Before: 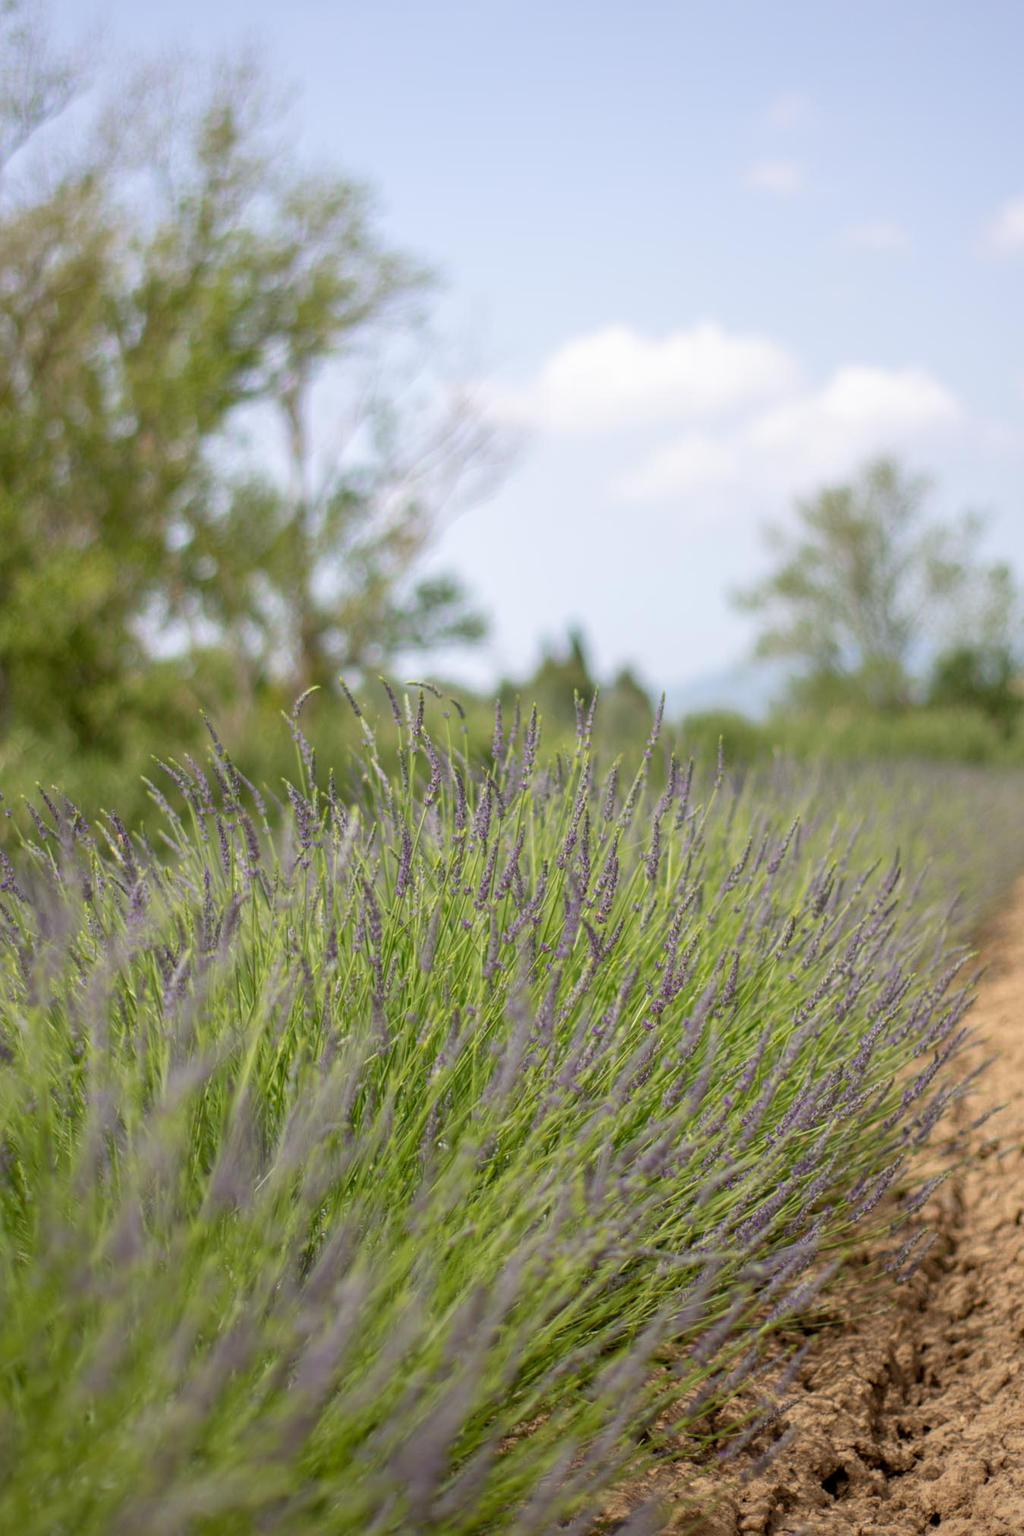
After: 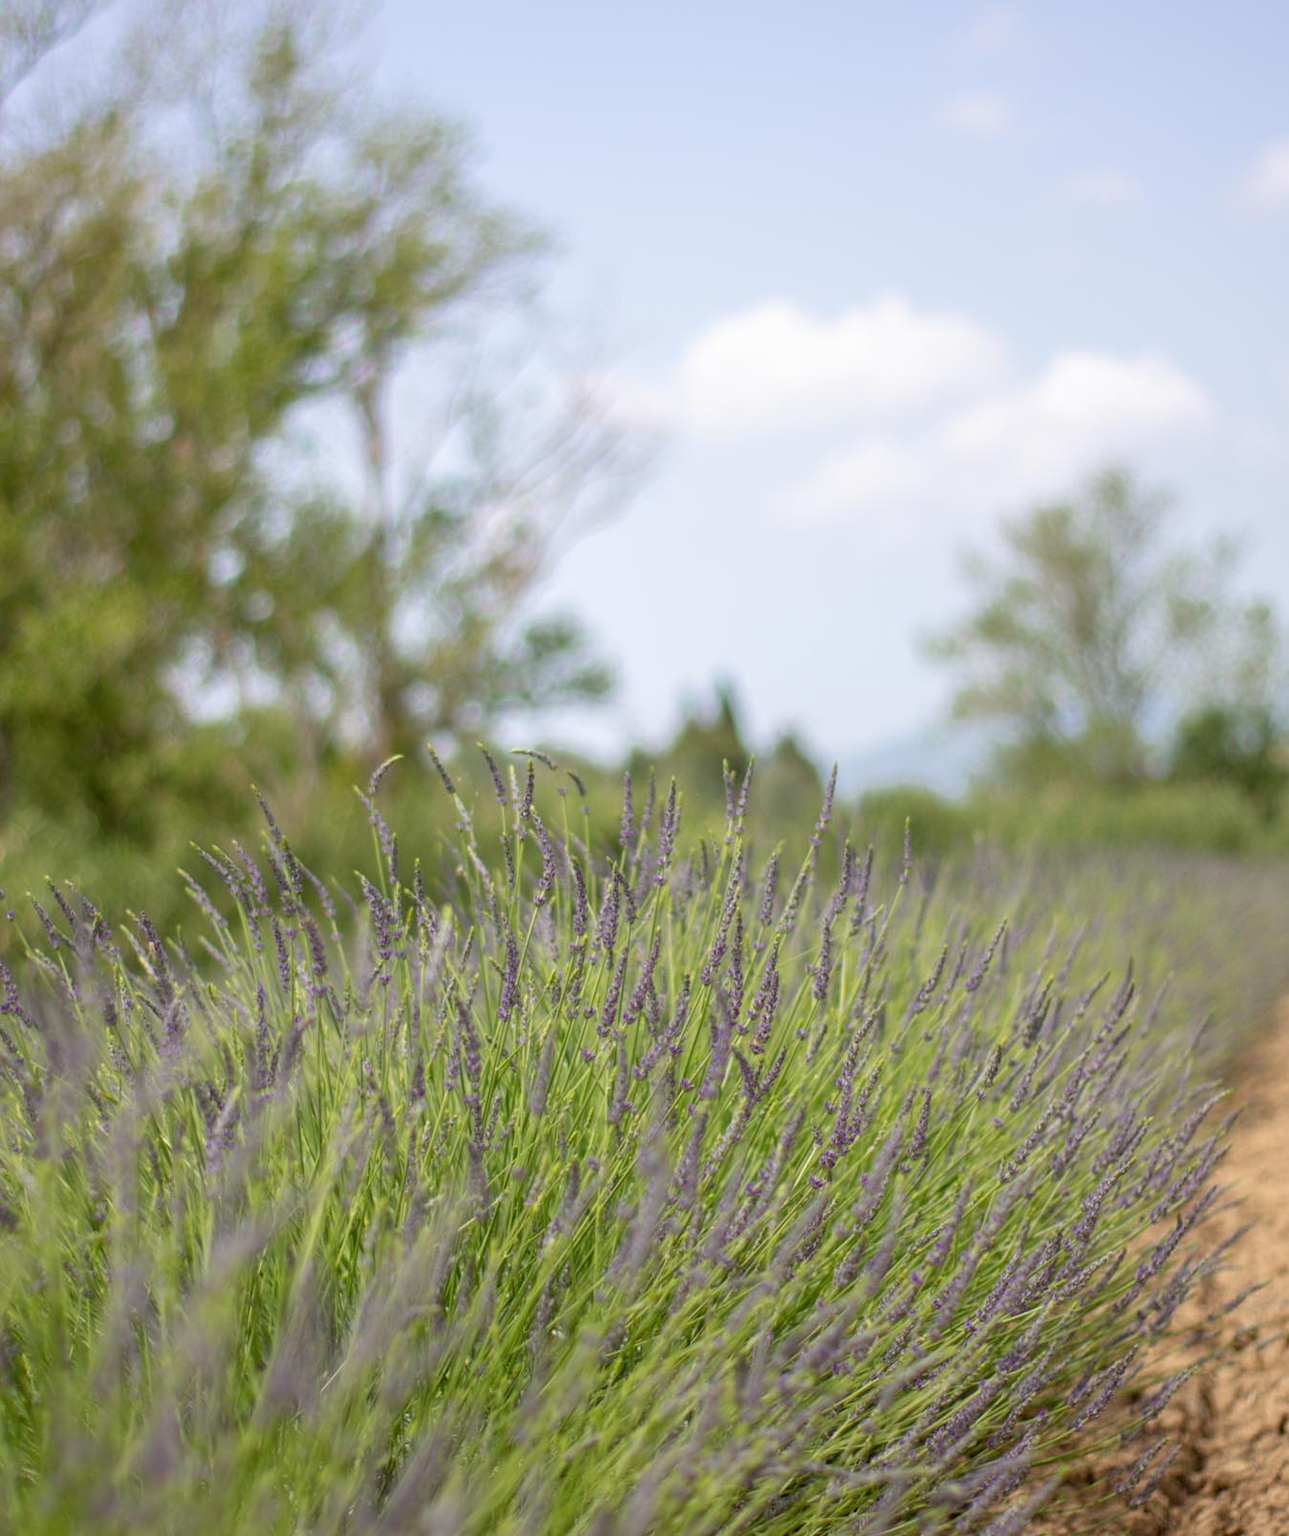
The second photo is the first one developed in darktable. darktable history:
crop and rotate: top 5.652%, bottom 14.916%
color zones: curves: ch0 [(0.25, 0.5) (0.463, 0.627) (0.484, 0.637) (0.75, 0.5)]
